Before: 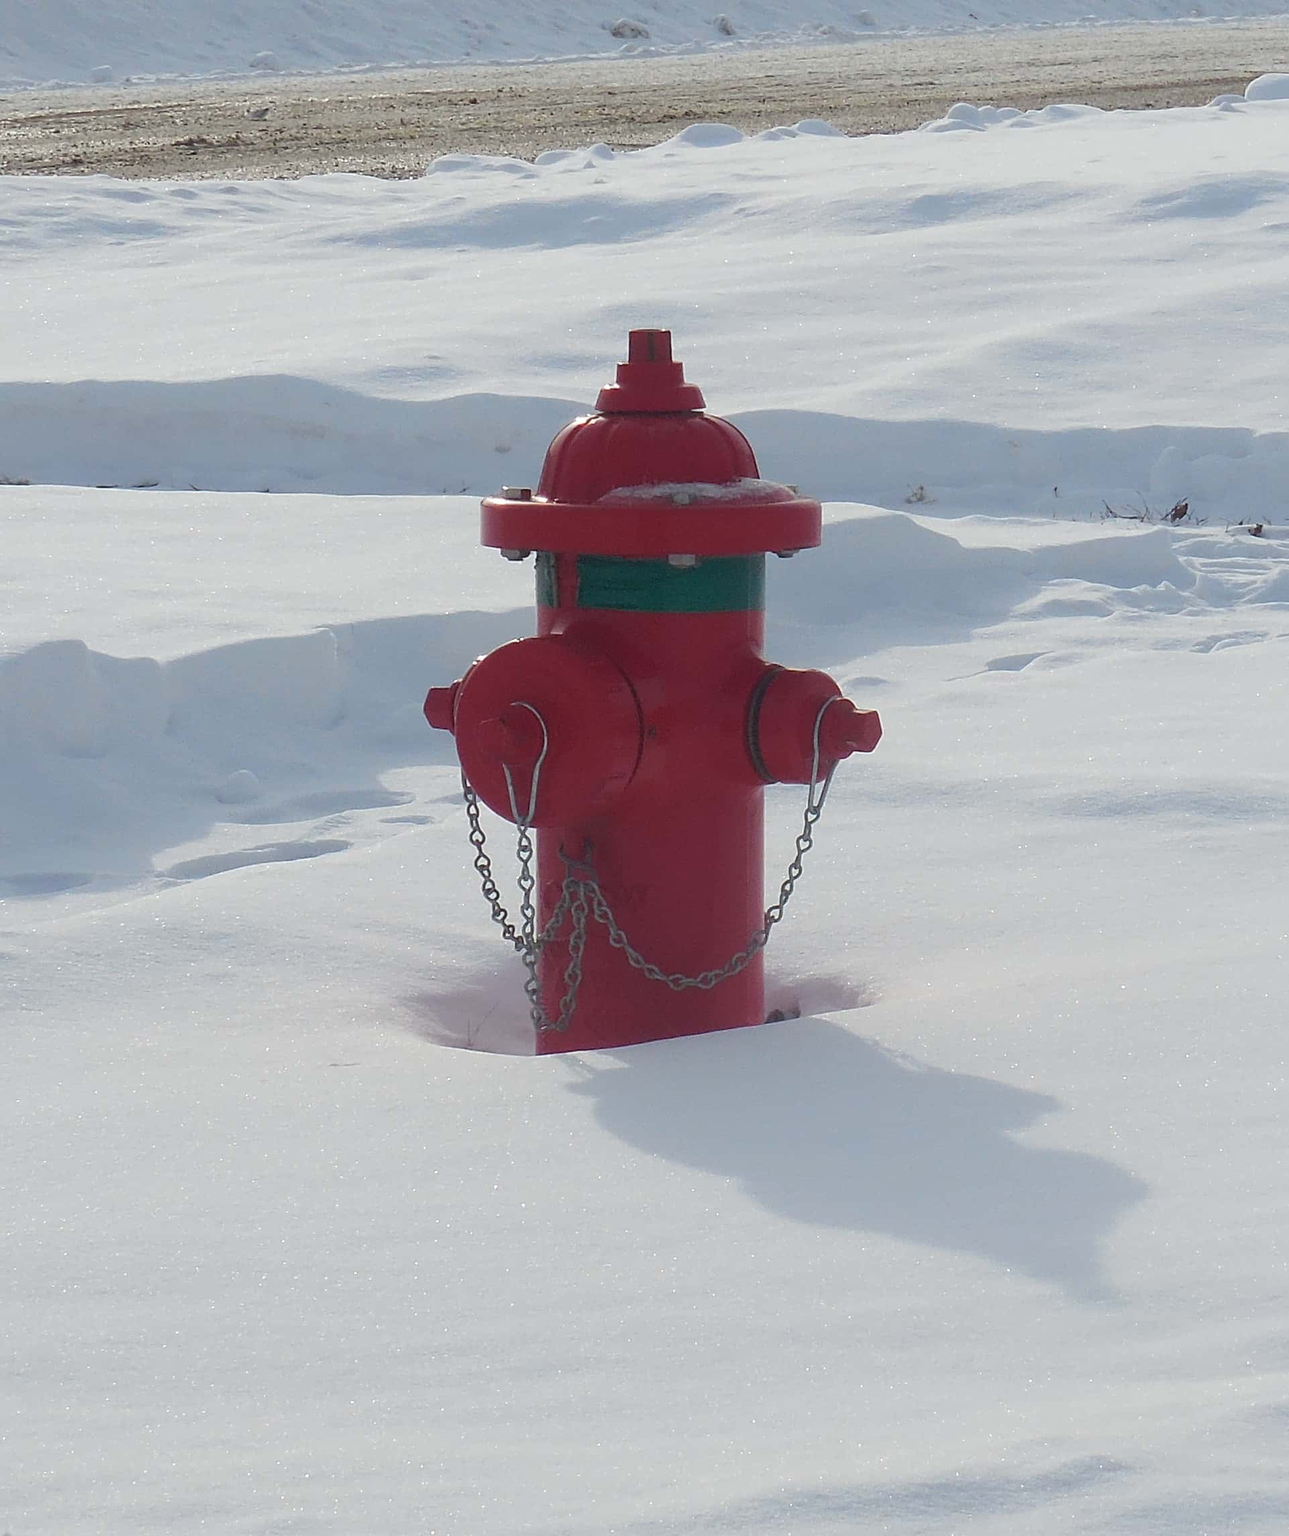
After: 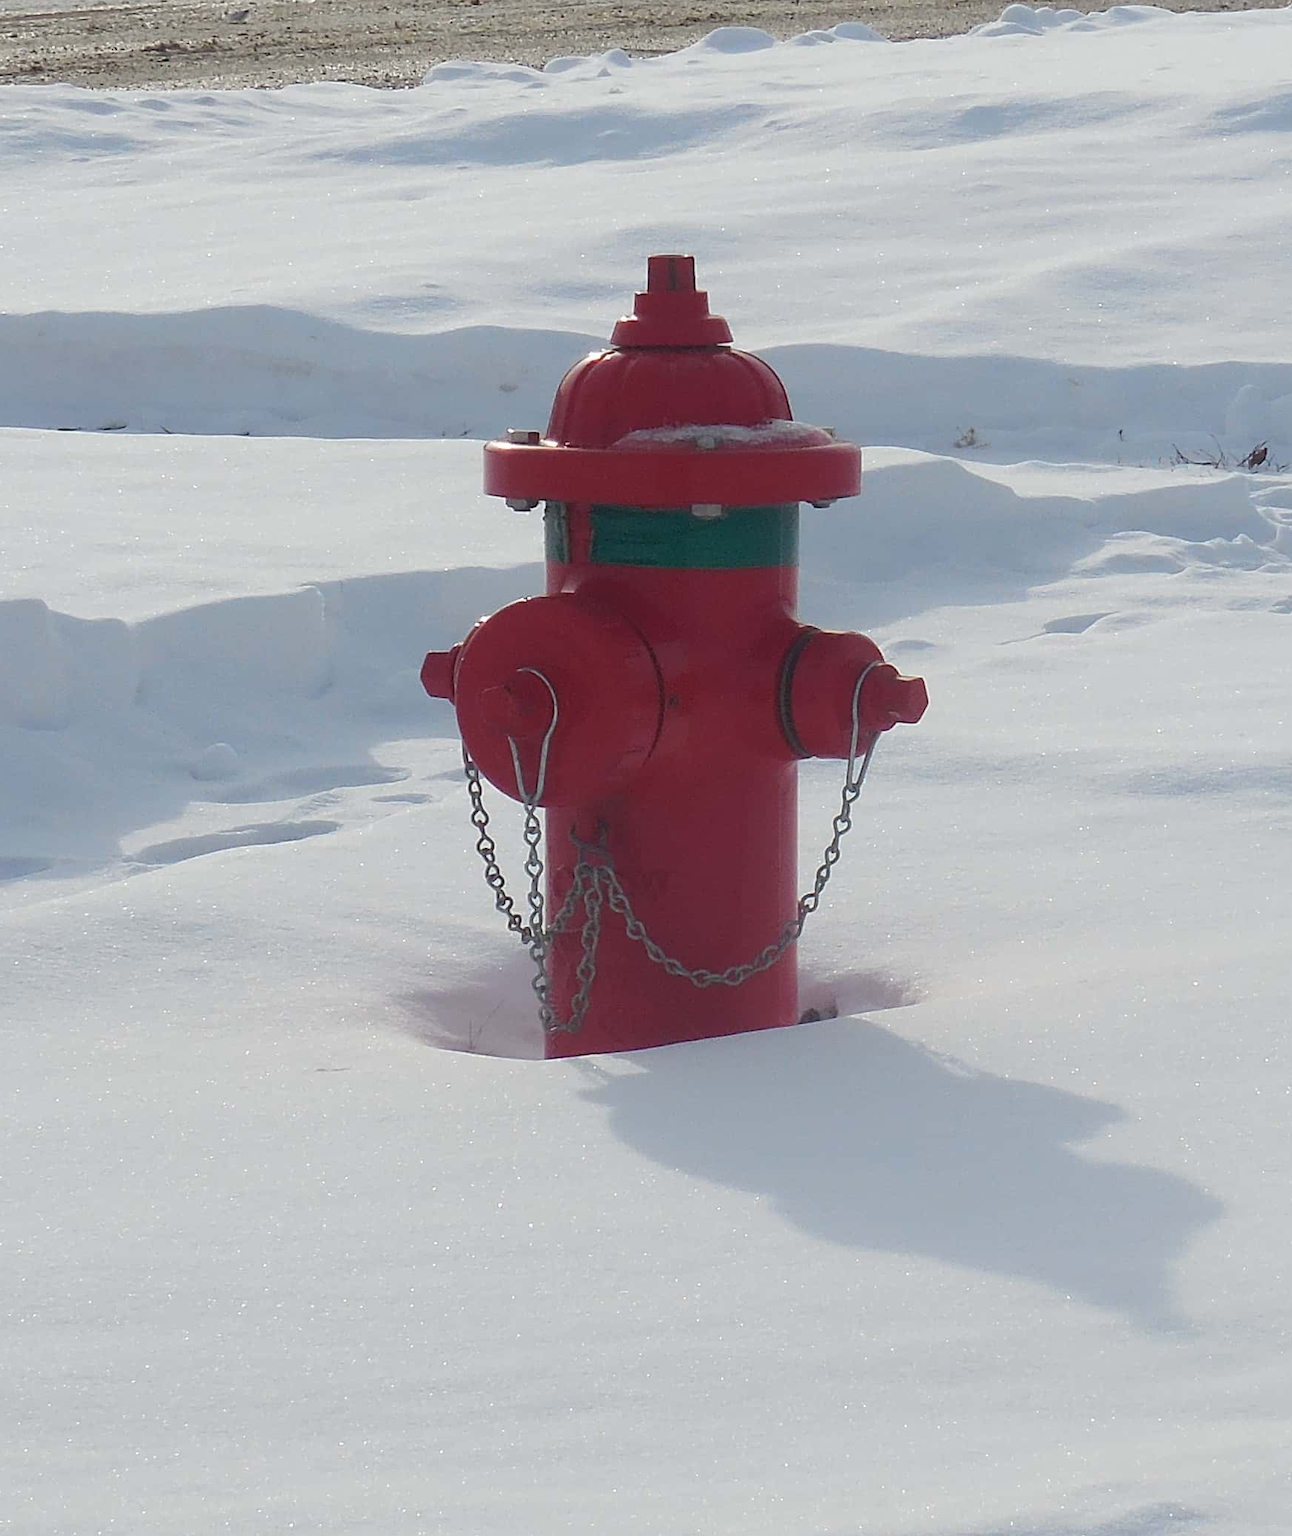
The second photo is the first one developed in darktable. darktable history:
crop: left 3.439%, top 6.468%, right 6.046%, bottom 3.236%
